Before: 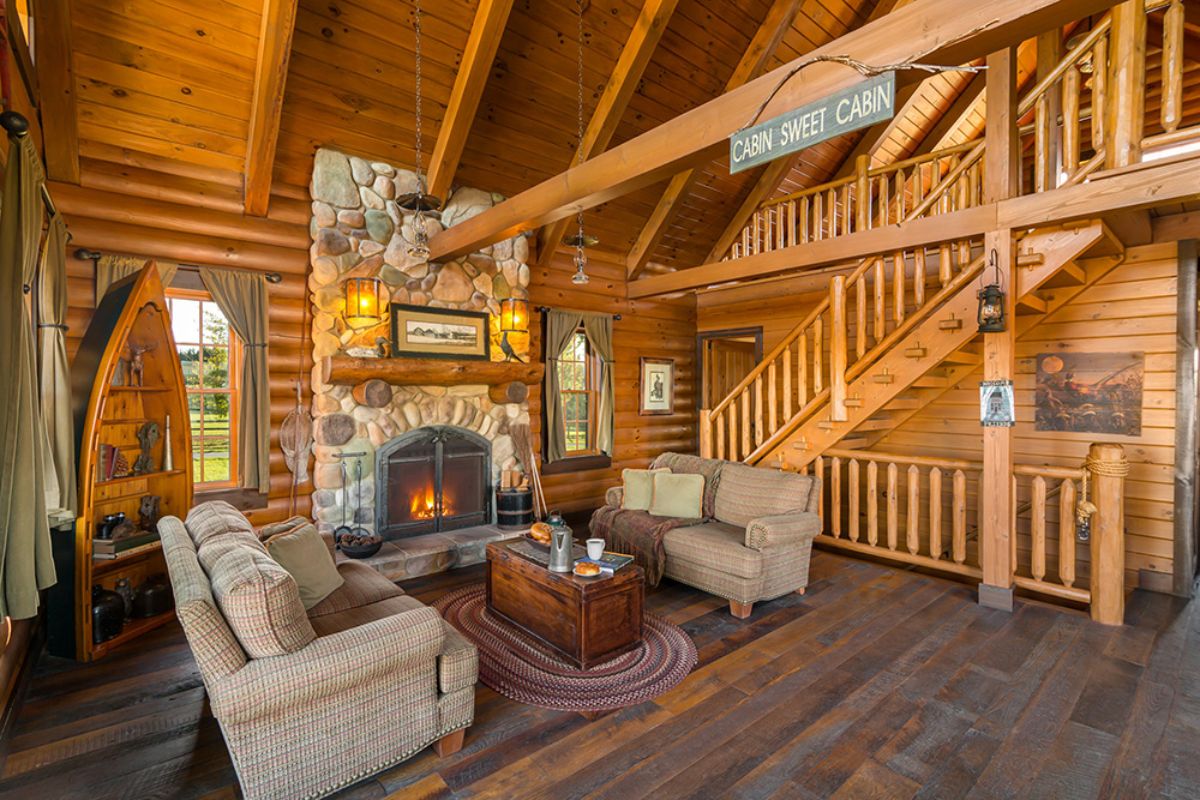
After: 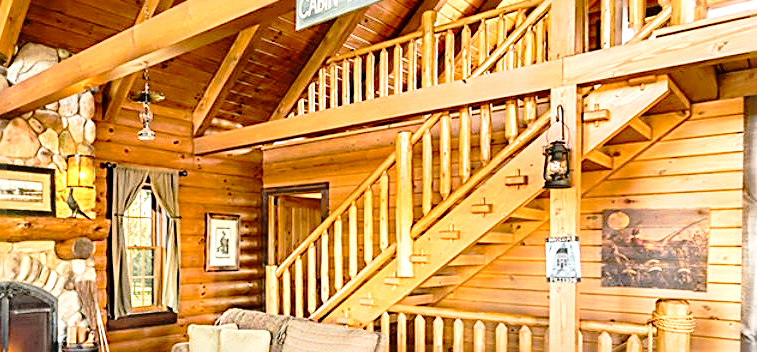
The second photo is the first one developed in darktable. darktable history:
exposure: exposure 0.609 EV, compensate exposure bias true, compensate highlight preservation false
tone equalizer: -8 EV -0.383 EV, -7 EV -0.395 EV, -6 EV -0.373 EV, -5 EV -0.251 EV, -3 EV 0.202 EV, -2 EV 0.359 EV, -1 EV 0.368 EV, +0 EV 0.391 EV, edges refinement/feathering 500, mask exposure compensation -1.57 EV, preserve details no
sharpen: radius 2.698, amount 0.677
crop: left 36.198%, top 18.081%, right 0.689%, bottom 37.87%
tone curve: curves: ch0 [(0, 0) (0.088, 0.042) (0.208, 0.176) (0.257, 0.267) (0.406, 0.483) (0.489, 0.556) (0.667, 0.73) (0.793, 0.851) (0.994, 0.974)]; ch1 [(0, 0) (0.161, 0.092) (0.35, 0.33) (0.392, 0.392) (0.457, 0.467) (0.505, 0.497) (0.537, 0.518) (0.553, 0.53) (0.58, 0.567) (0.739, 0.697) (1, 1)]; ch2 [(0, 0) (0.346, 0.362) (0.448, 0.419) (0.502, 0.499) (0.533, 0.517) (0.556, 0.533) (0.629, 0.619) (0.717, 0.678) (1, 1)], preserve colors none
